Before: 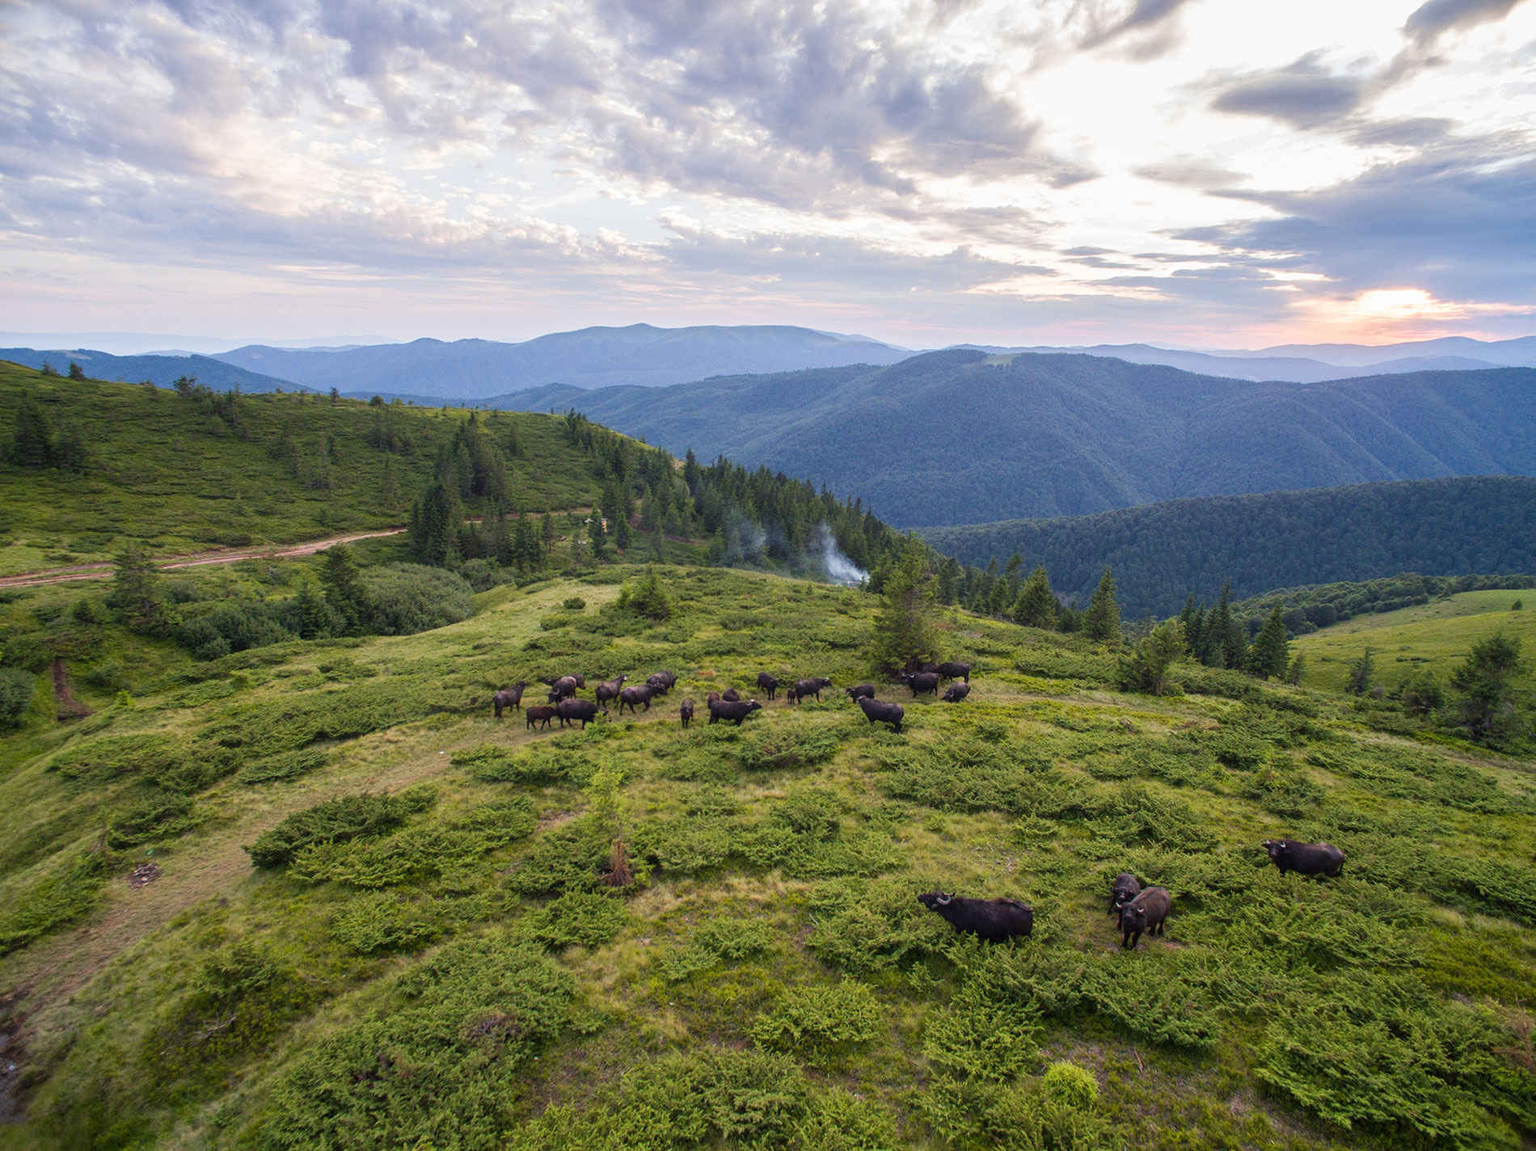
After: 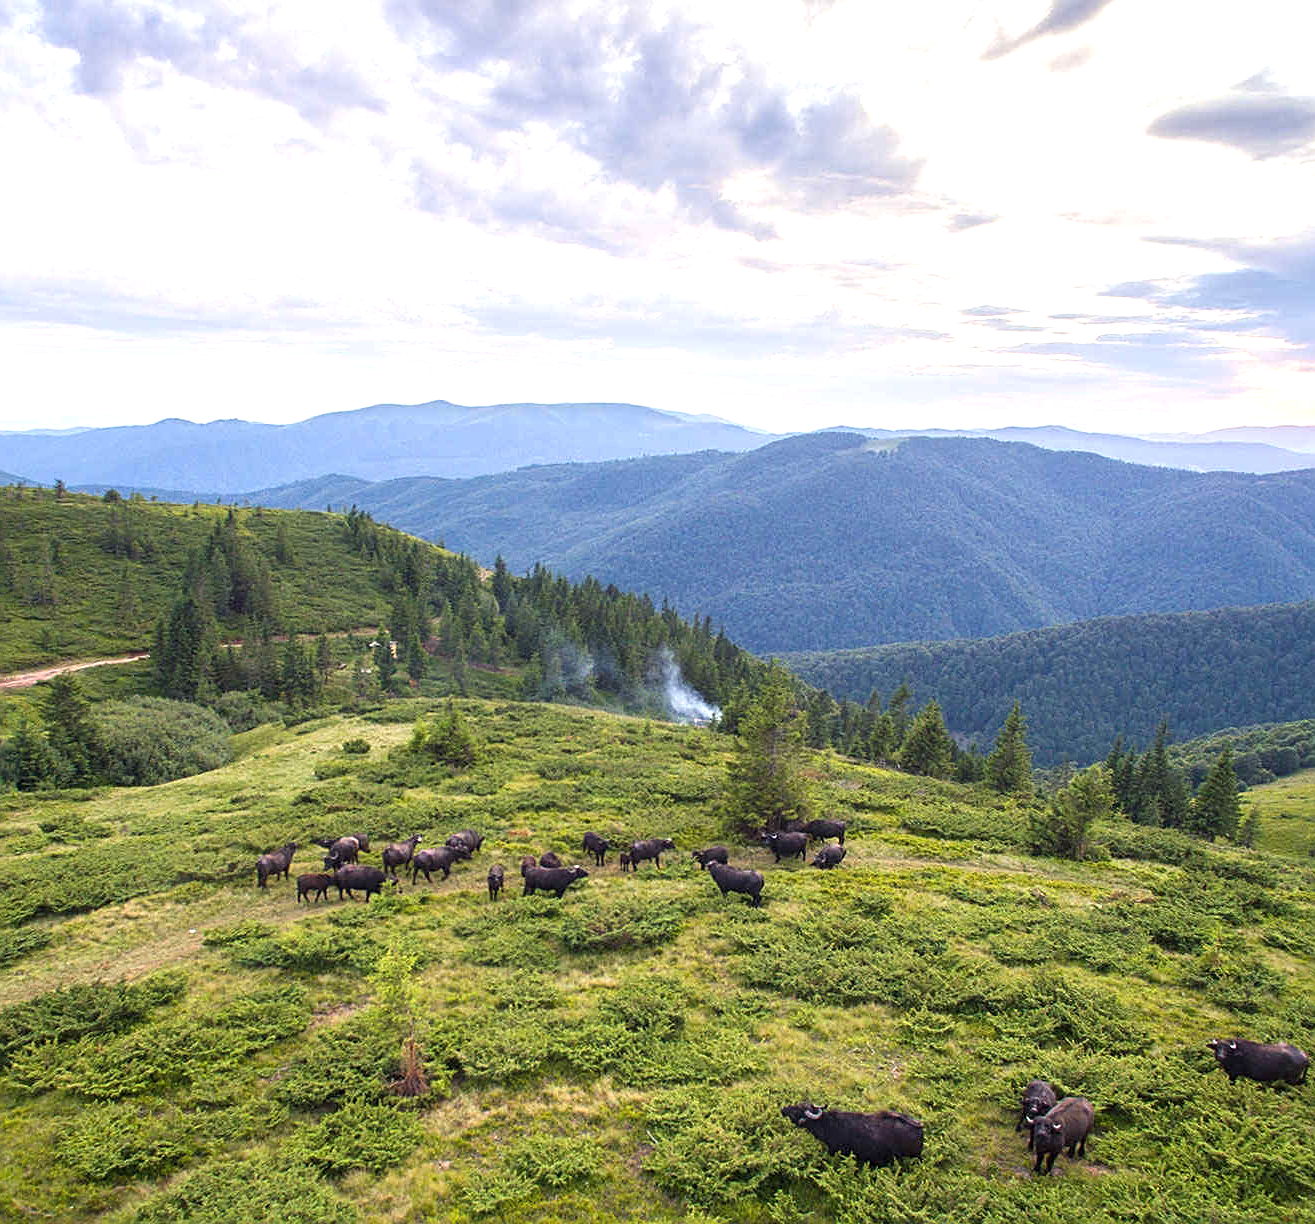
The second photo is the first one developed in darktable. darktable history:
sharpen: on, module defaults
exposure: black level correction 0, exposure 0.683 EV, compensate highlight preservation false
crop: left 18.663%, right 12.099%, bottom 14.025%
